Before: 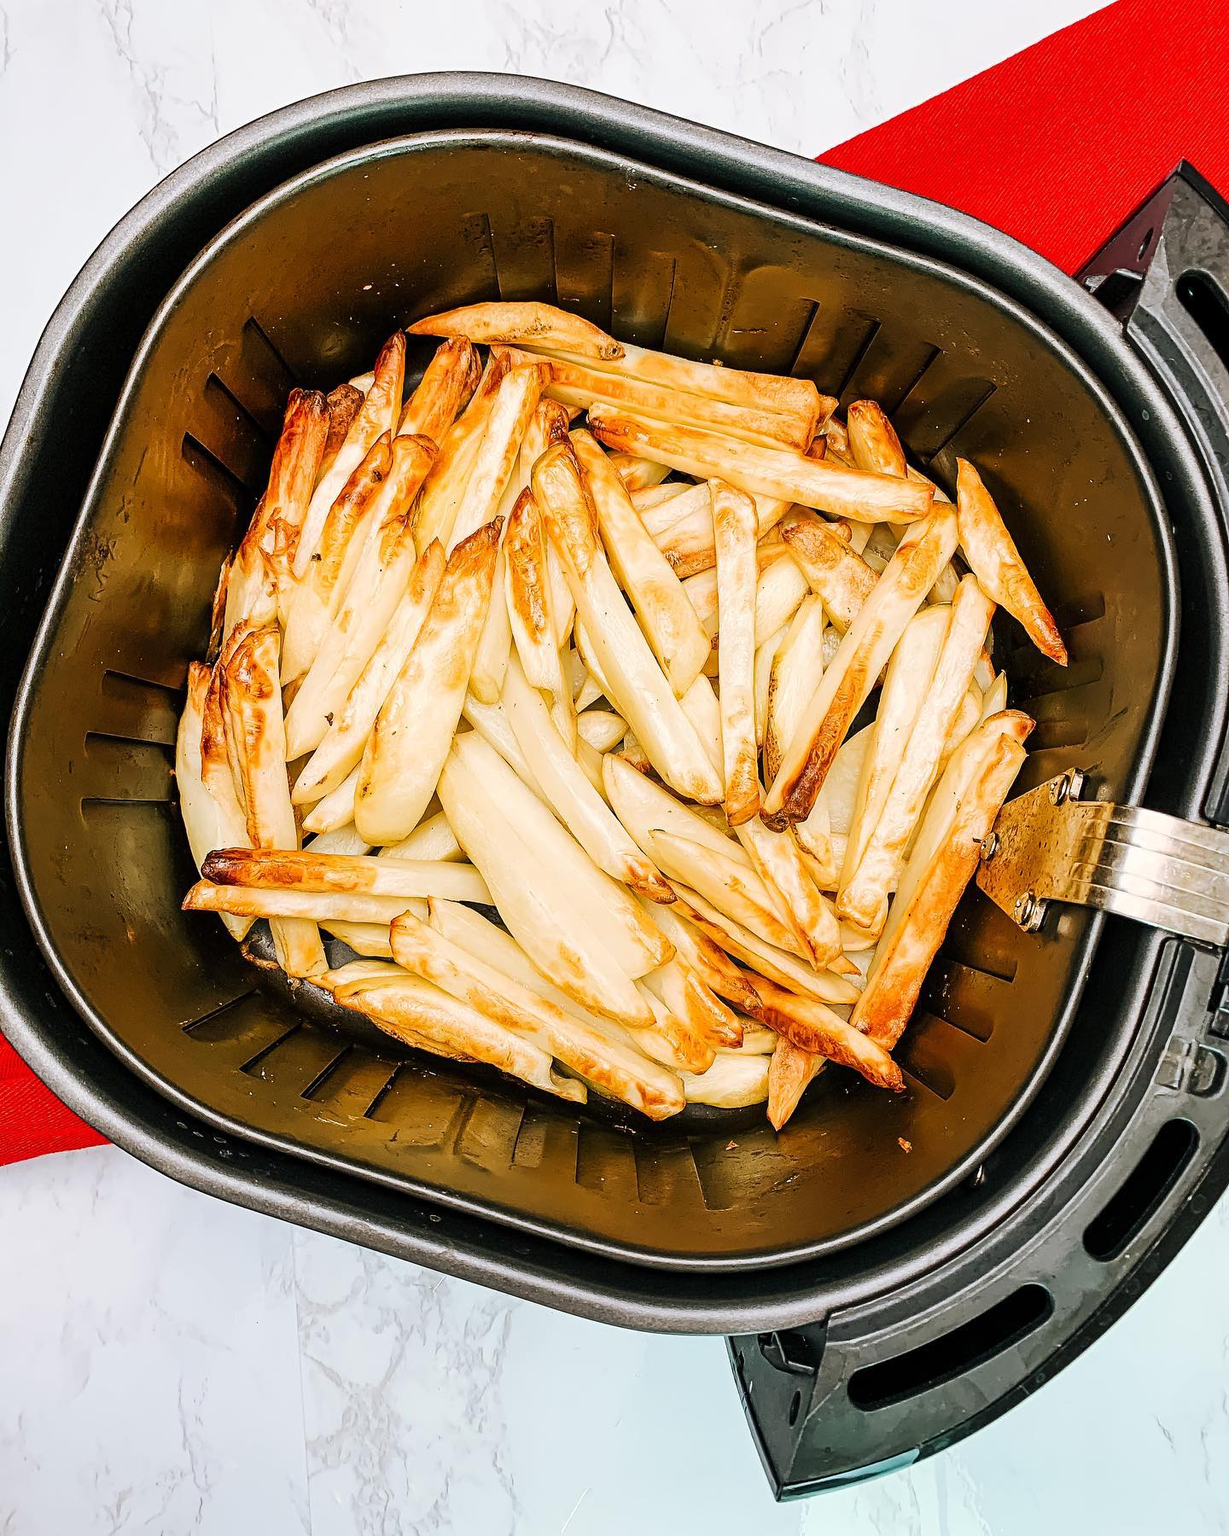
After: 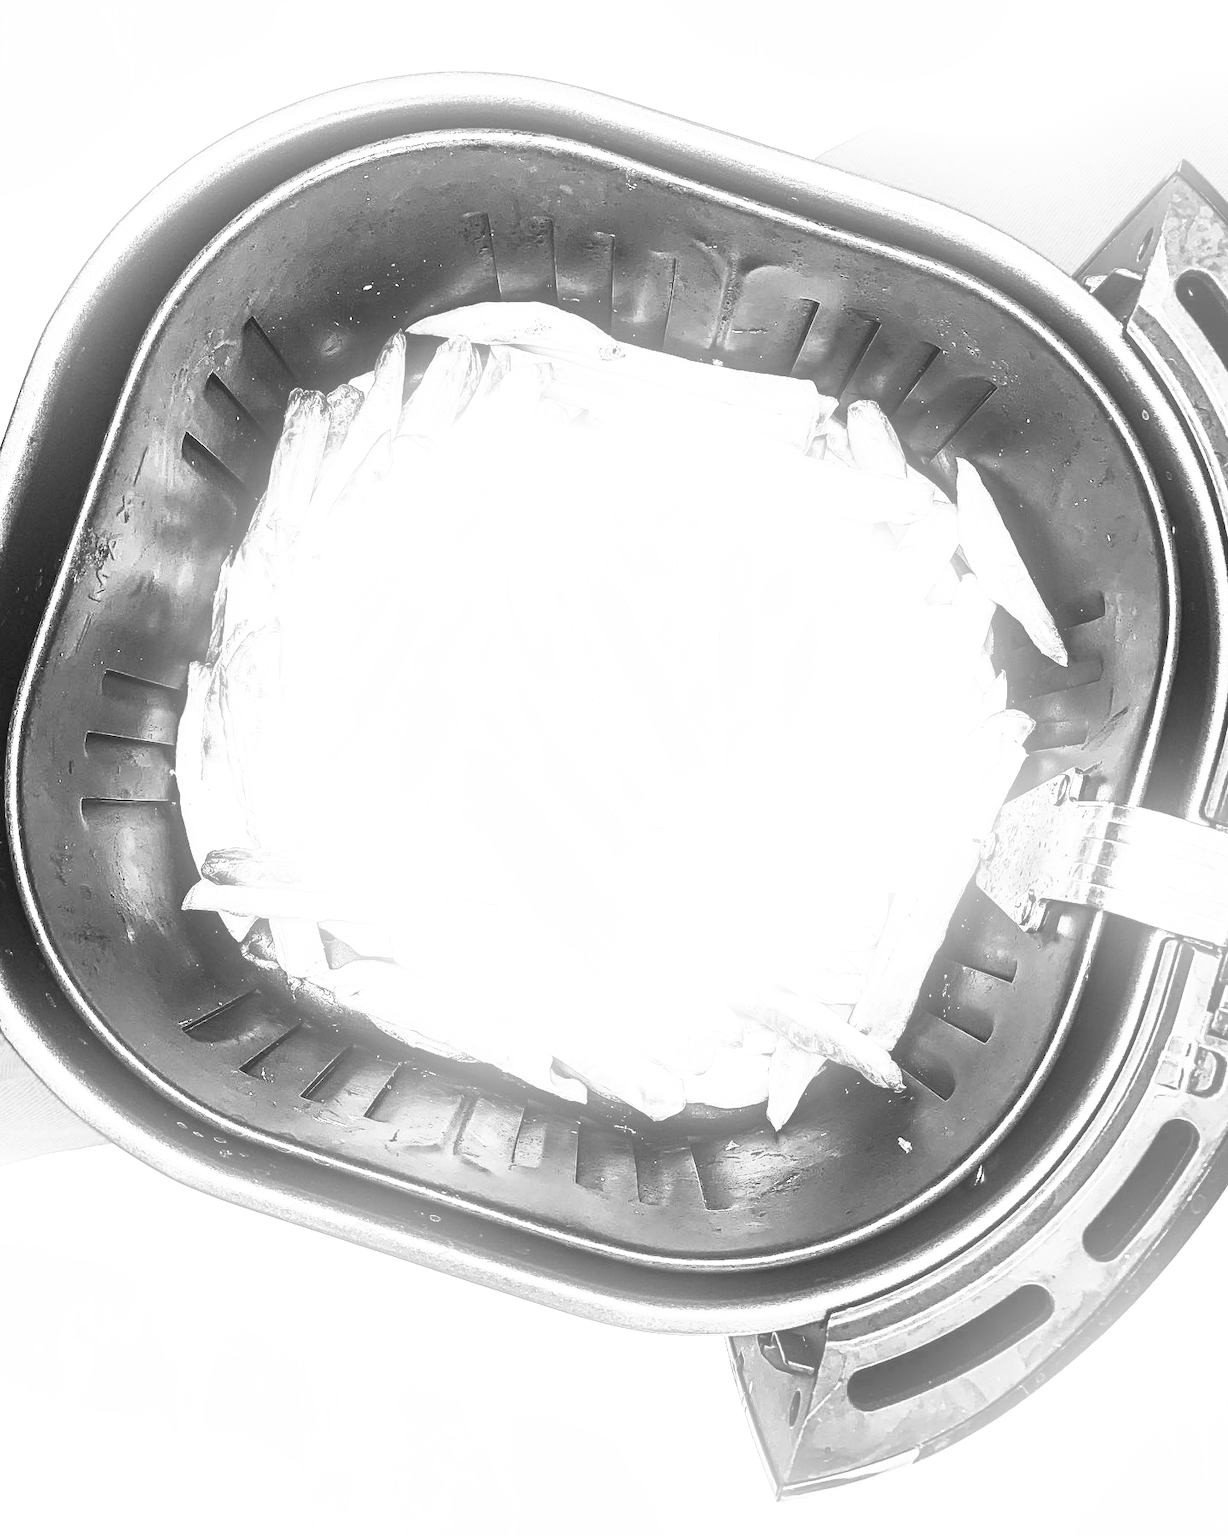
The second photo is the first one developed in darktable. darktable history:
contrast brightness saturation: contrast 0.53, brightness 0.47, saturation -1
bloom: on, module defaults
exposure: exposure 0.64 EV, compensate highlight preservation false
